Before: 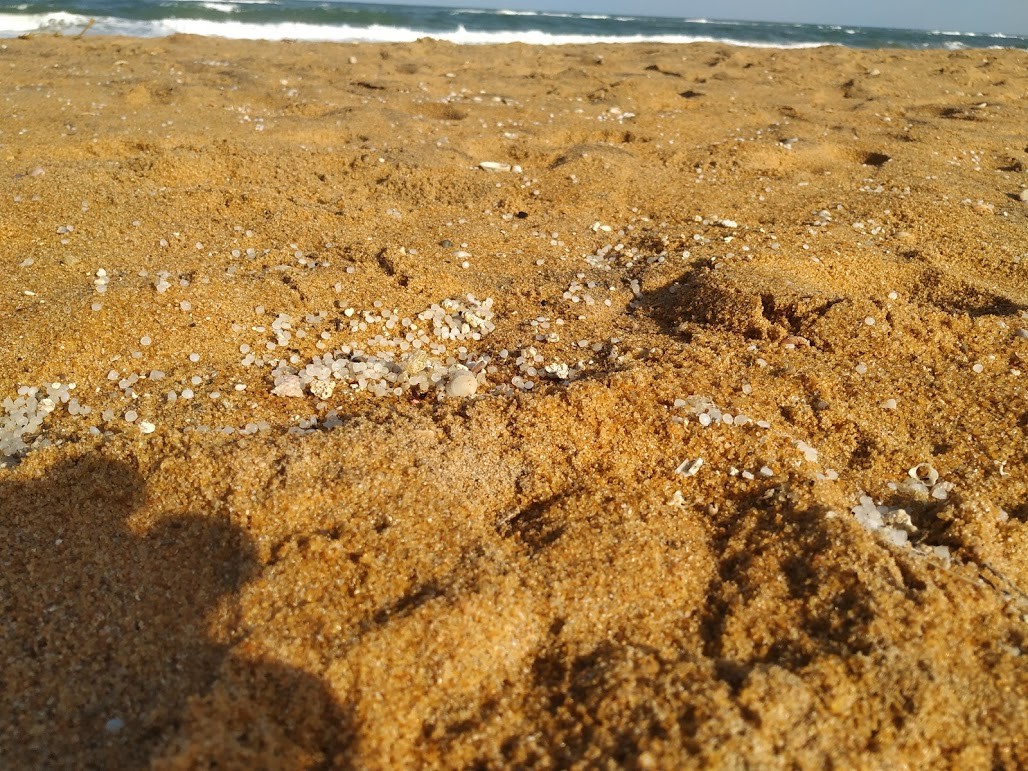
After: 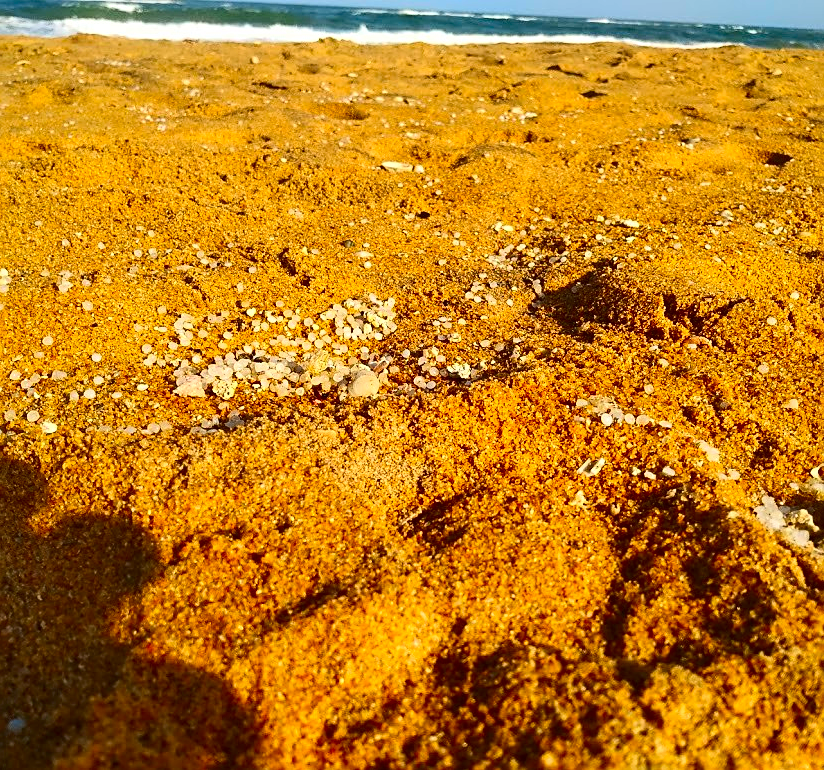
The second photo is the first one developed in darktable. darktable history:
sharpen: on, module defaults
contrast brightness saturation: contrast 0.26, brightness 0.02, saturation 0.87
crop and rotate: left 9.597%, right 10.195%
